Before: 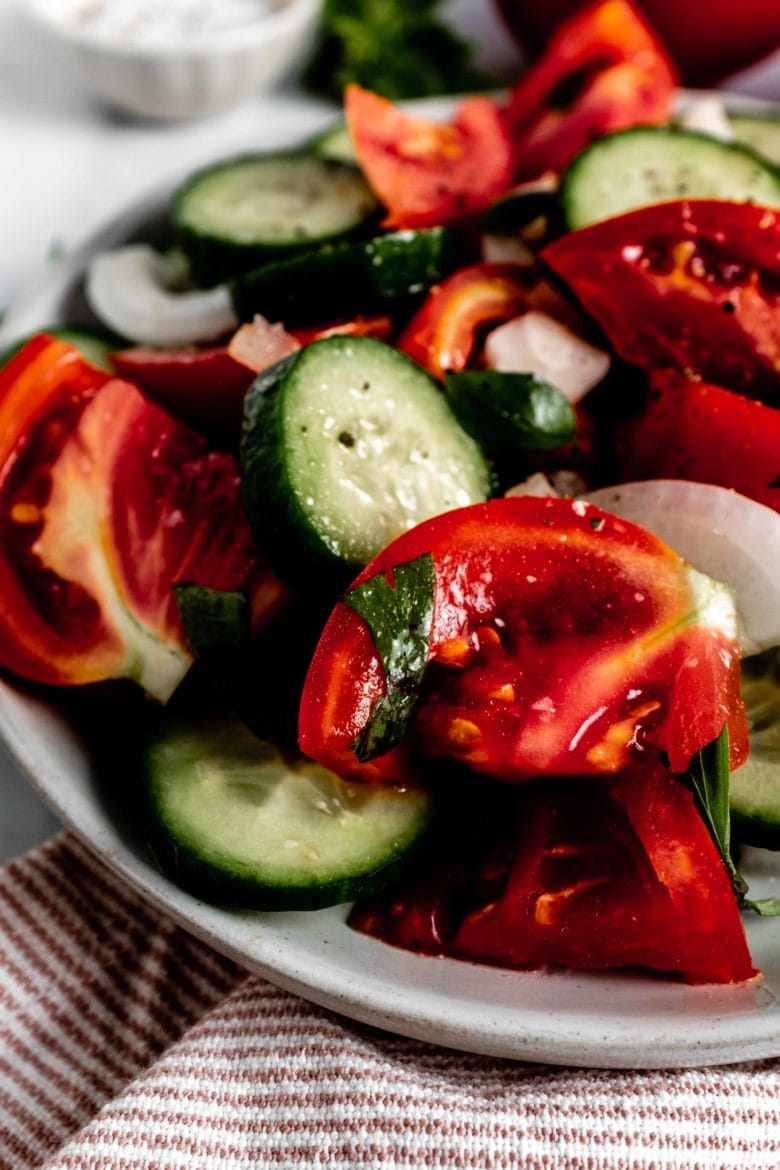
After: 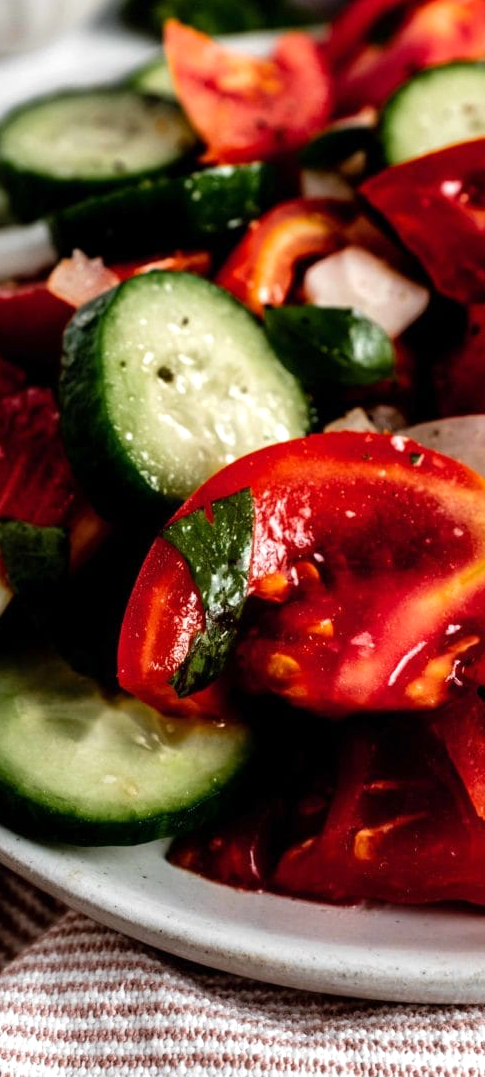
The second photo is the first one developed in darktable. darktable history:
crop and rotate: left 23.277%, top 5.631%, right 14.416%, bottom 2.282%
exposure: exposure 0.201 EV, compensate highlight preservation false
